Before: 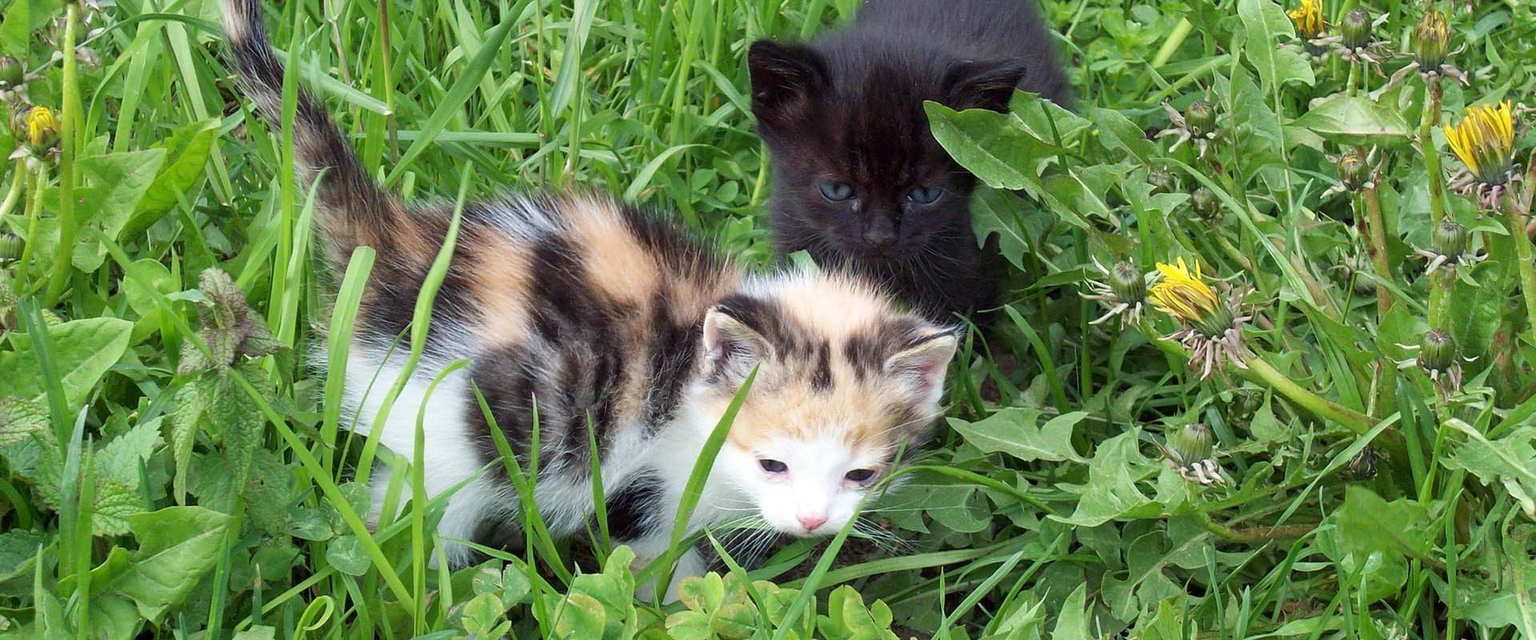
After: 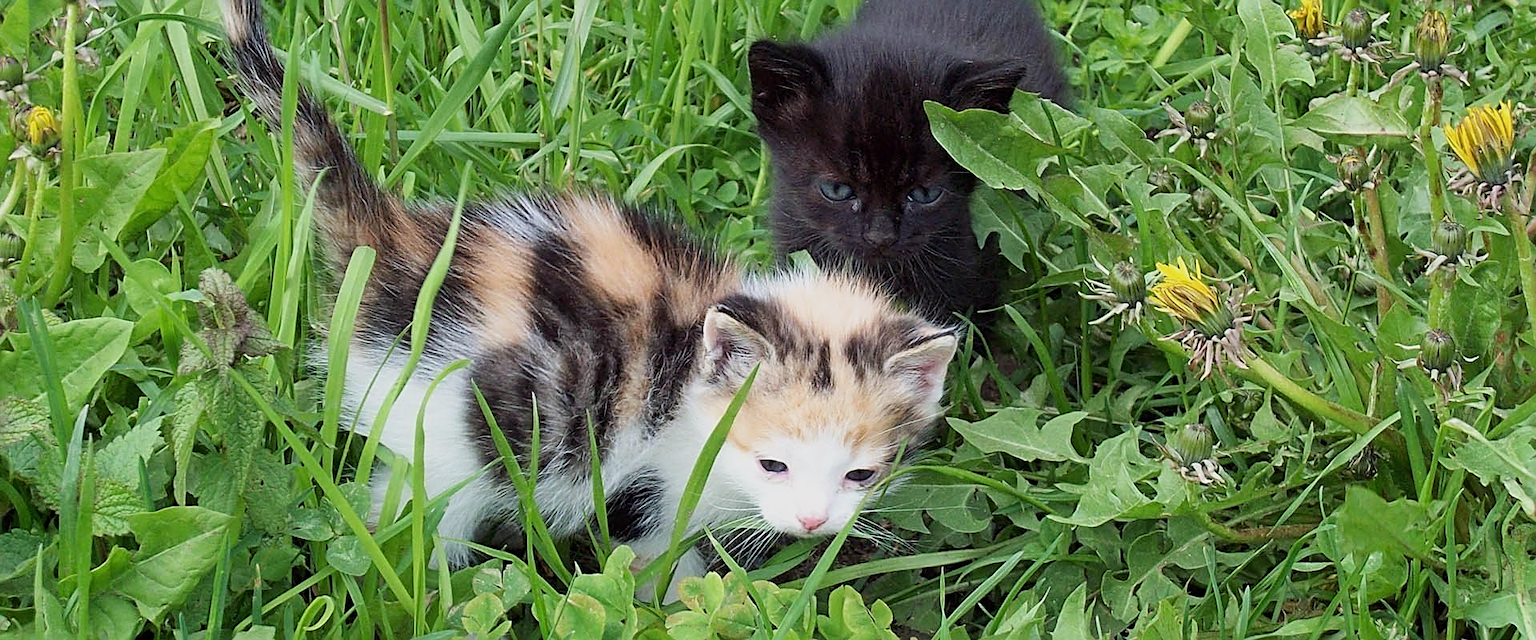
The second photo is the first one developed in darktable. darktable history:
sharpen: radius 2.56, amount 0.648
filmic rgb: black relative exposure -14.14 EV, white relative exposure 3.38 EV, hardness 7.97, contrast 0.99
